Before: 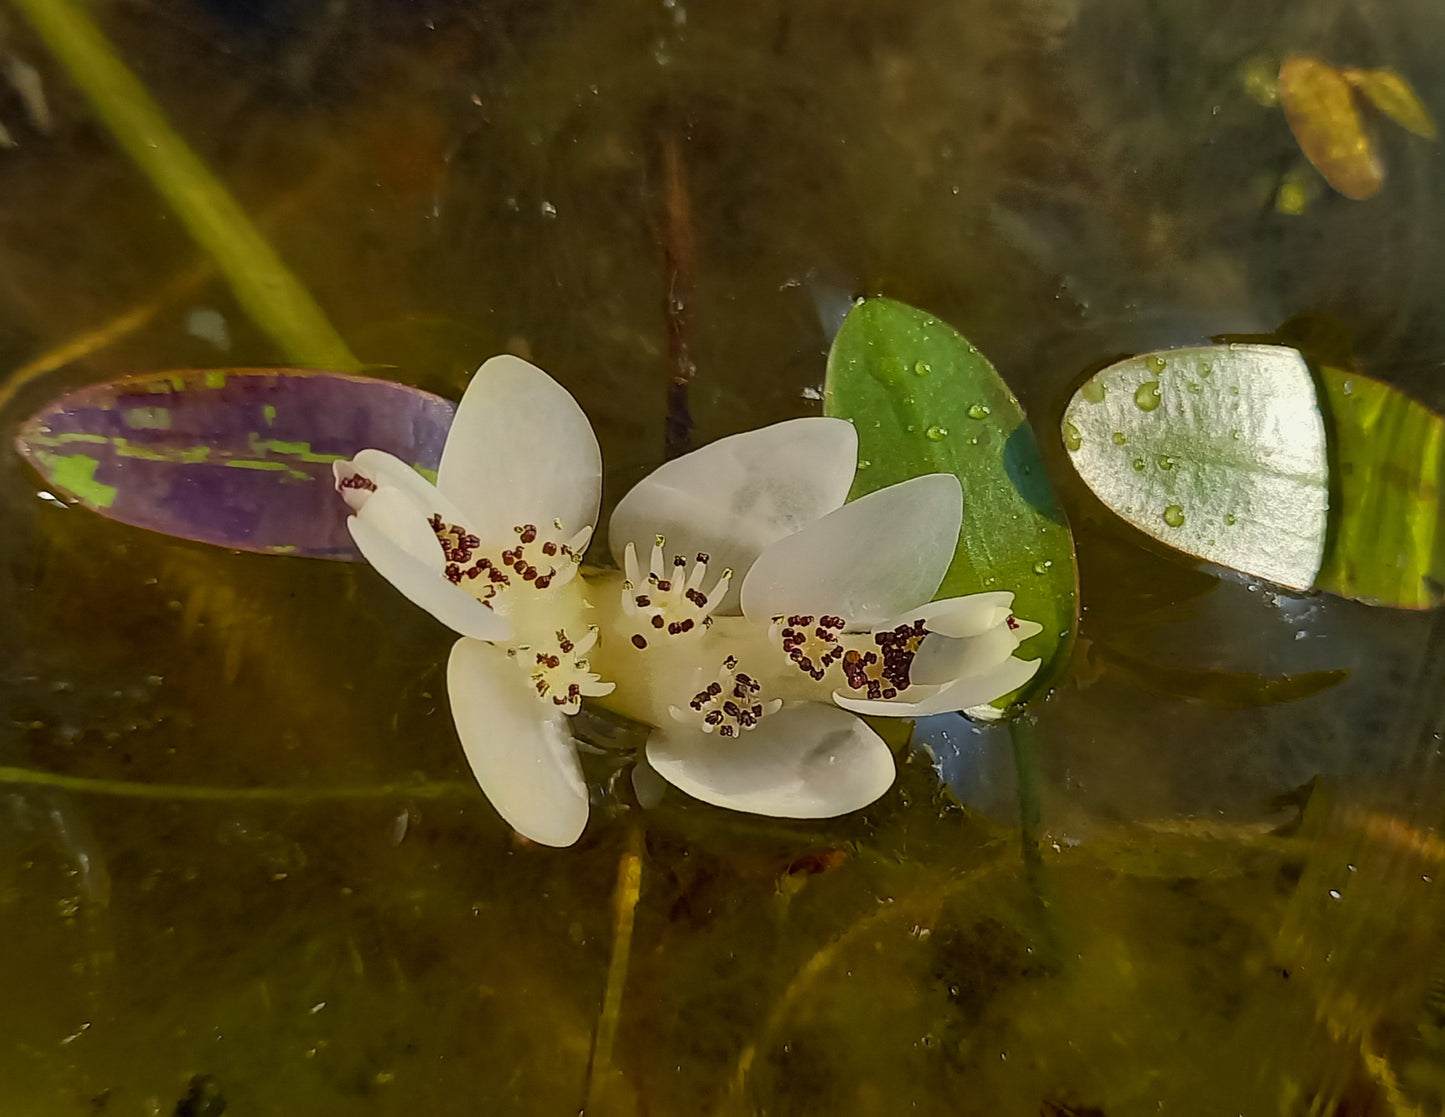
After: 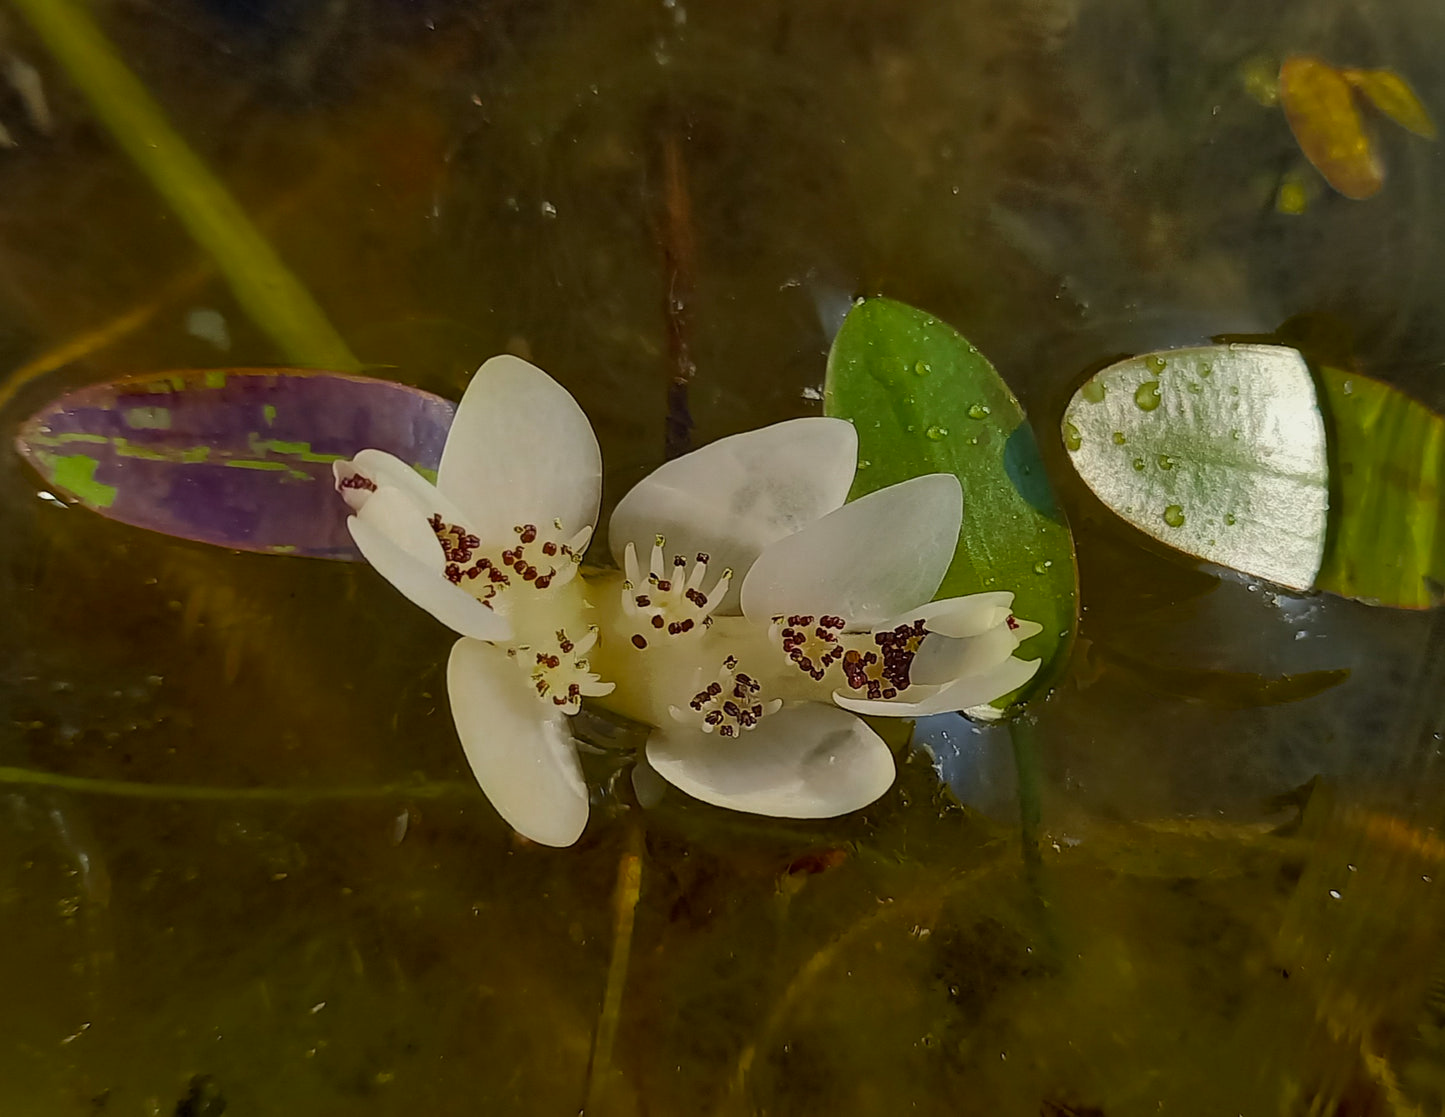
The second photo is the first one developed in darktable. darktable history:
color zones: curves: ch0 [(0.27, 0.396) (0.563, 0.504) (0.75, 0.5) (0.787, 0.307)]
